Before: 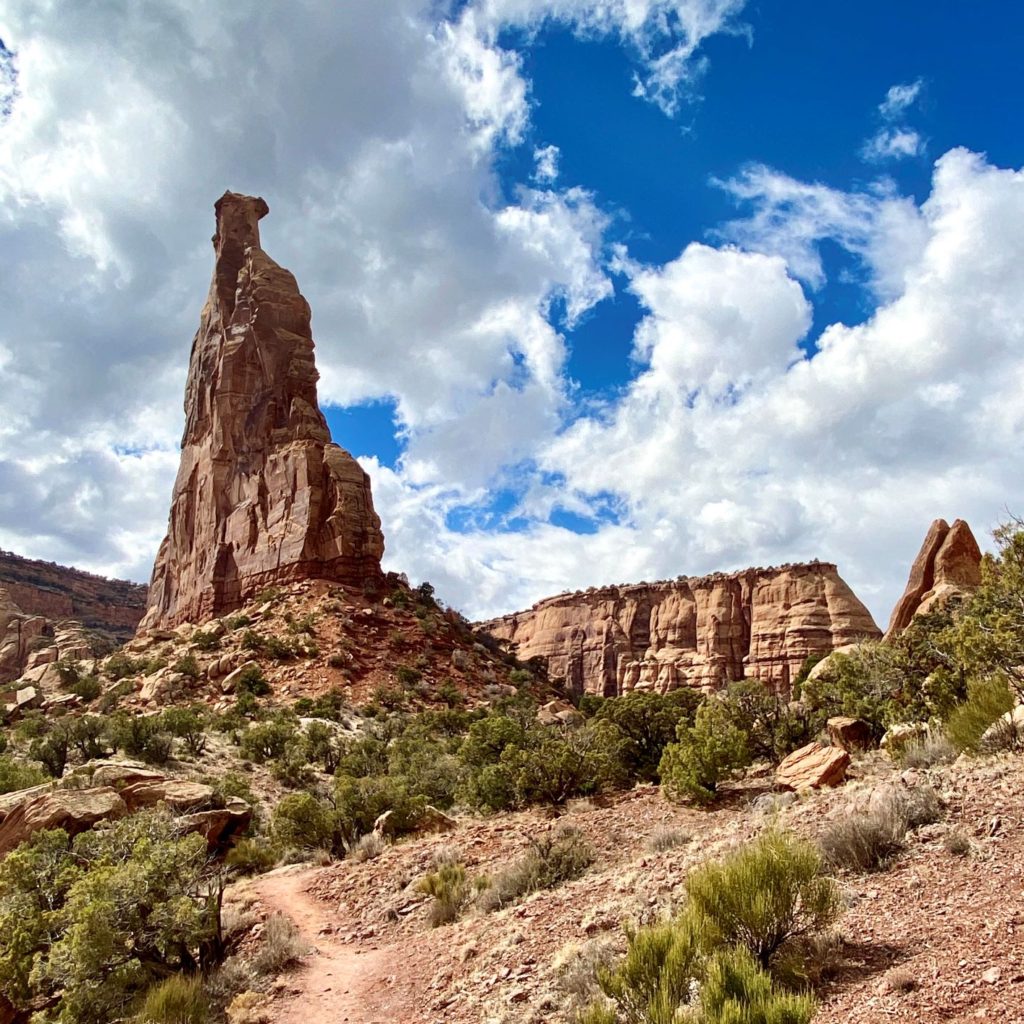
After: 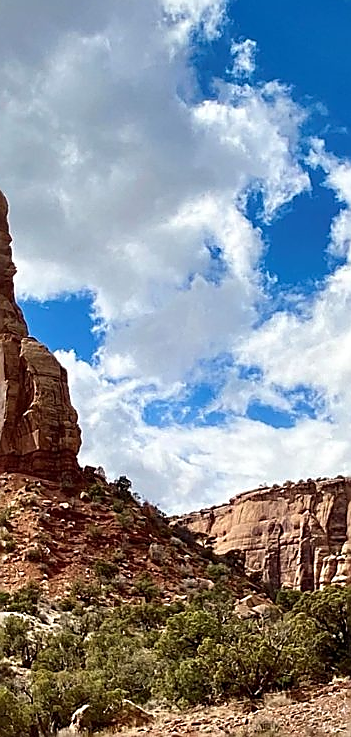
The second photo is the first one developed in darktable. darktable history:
sharpen: radius 1.418, amount 1.26, threshold 0.682
crop and rotate: left 29.653%, top 10.407%, right 36.033%, bottom 17.605%
